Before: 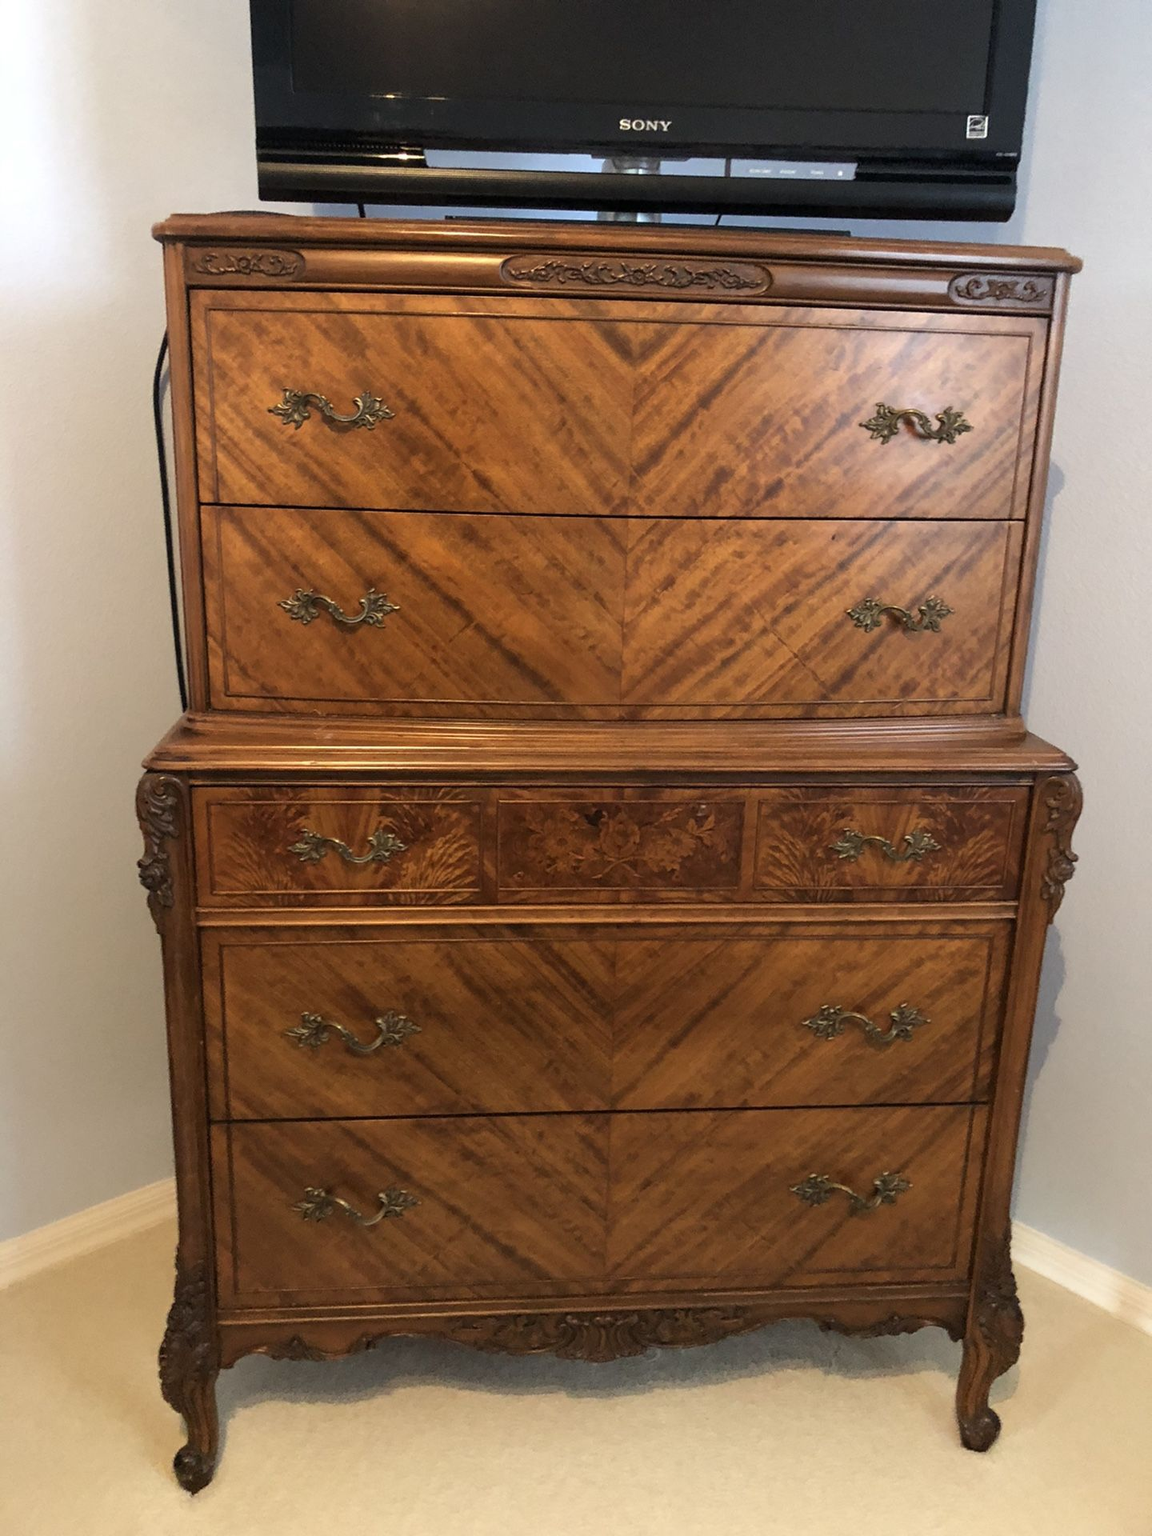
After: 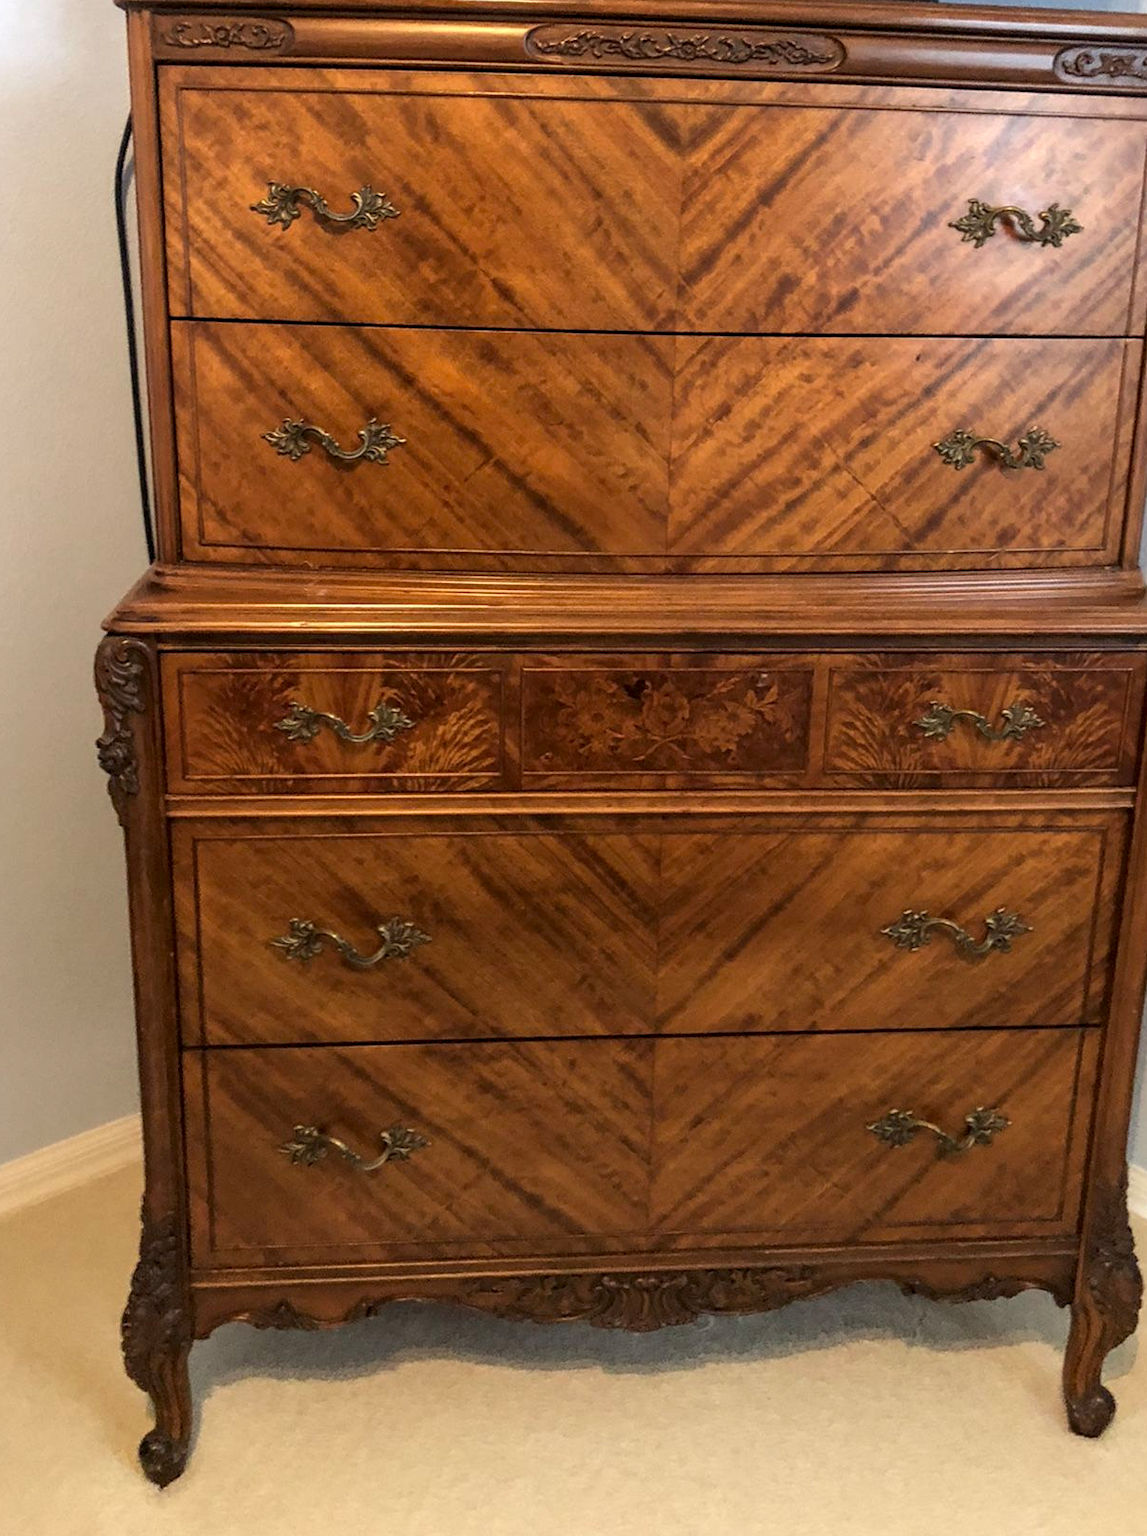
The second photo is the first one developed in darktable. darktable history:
crop and rotate: left 4.865%, top 15.275%, right 10.716%
local contrast: detail 130%
